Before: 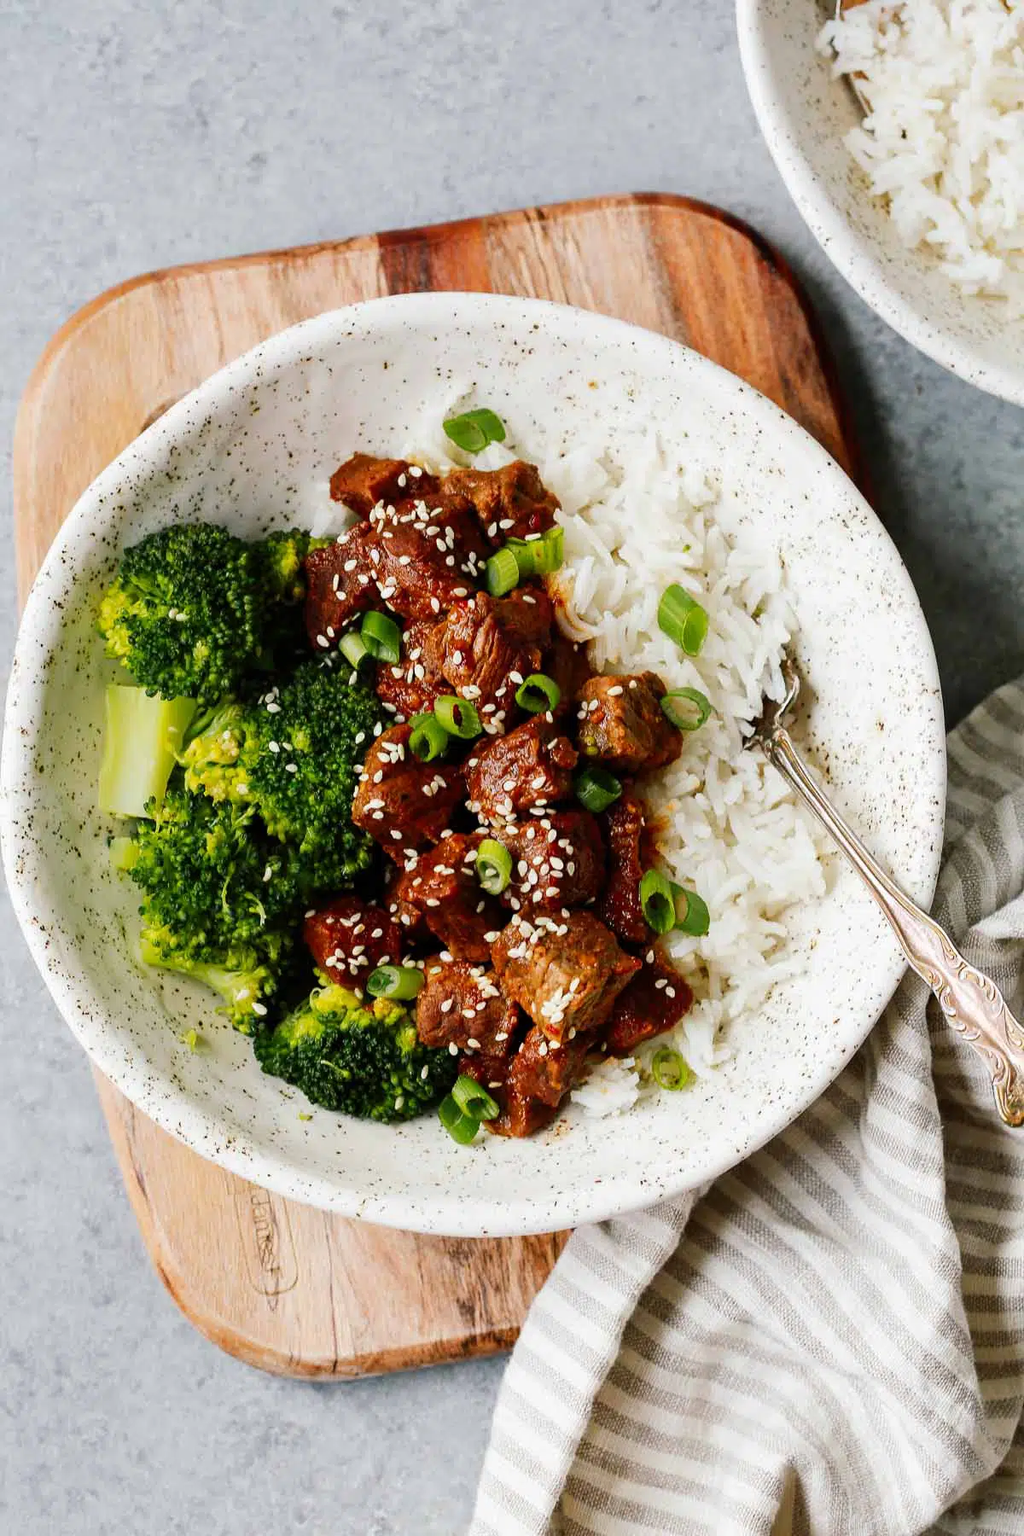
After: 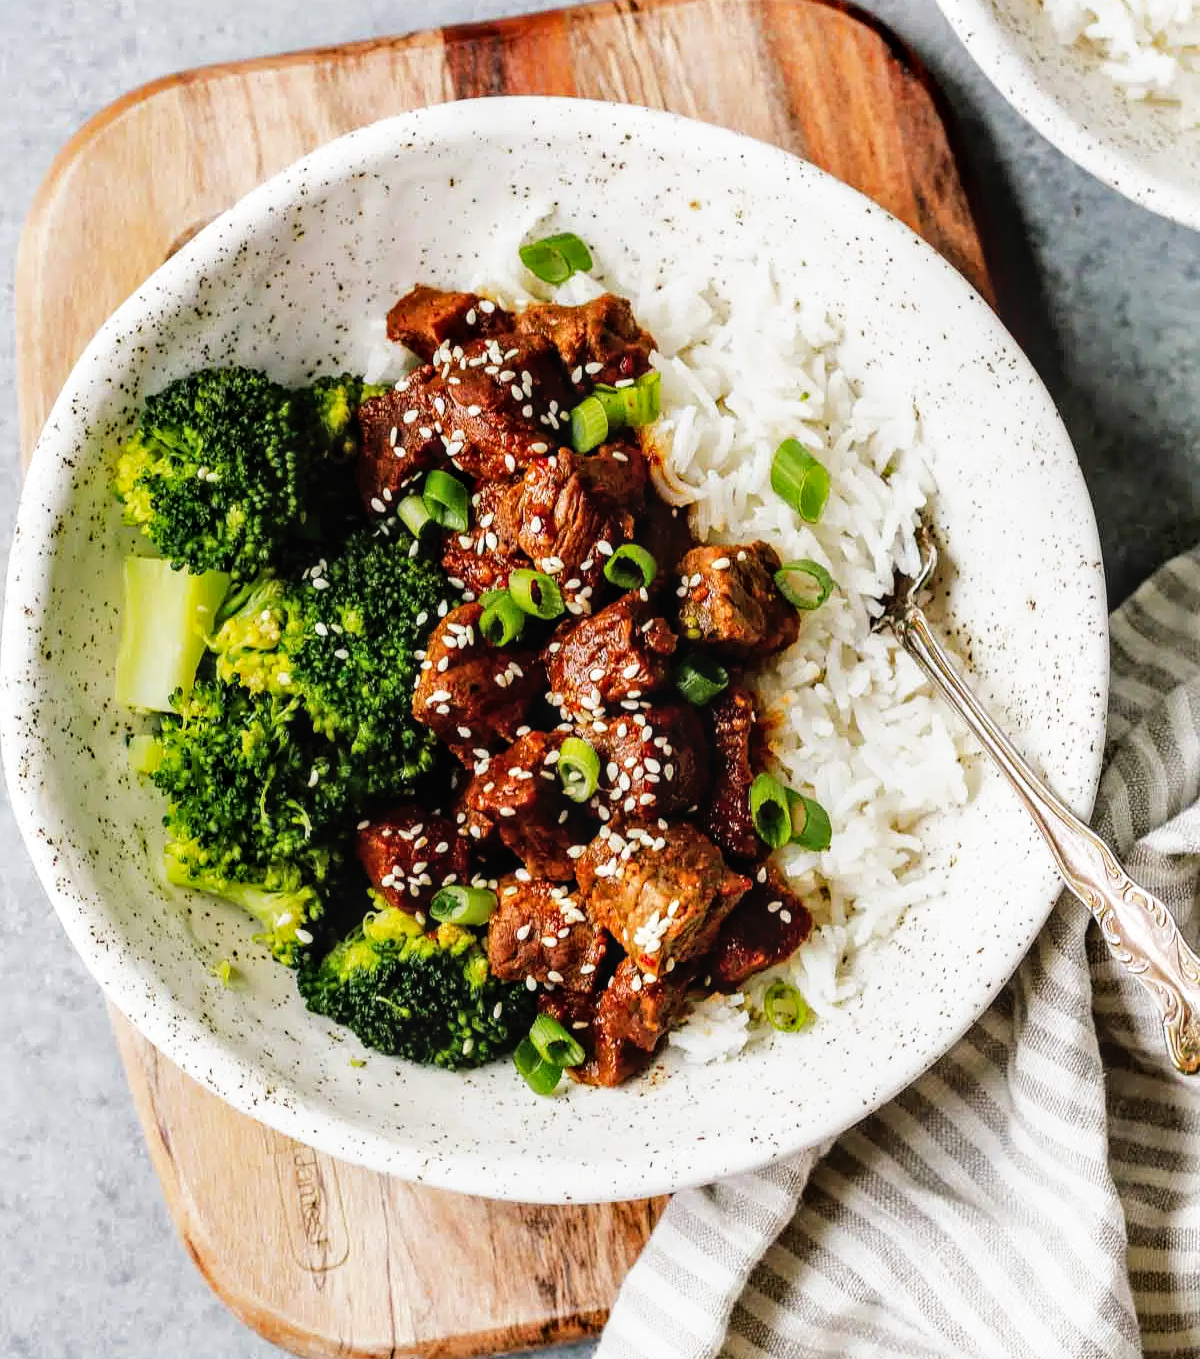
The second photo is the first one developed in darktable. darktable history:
local contrast: on, module defaults
tone curve: curves: ch0 [(0, 0) (0.003, 0.001) (0.011, 0.002) (0.025, 0.007) (0.044, 0.015) (0.069, 0.022) (0.1, 0.03) (0.136, 0.056) (0.177, 0.115) (0.224, 0.177) (0.277, 0.244) (0.335, 0.322) (0.399, 0.398) (0.468, 0.471) (0.543, 0.545) (0.623, 0.614) (0.709, 0.685) (0.801, 0.765) (0.898, 0.867) (1, 1)]
crop: top 13.717%, bottom 10.746%
base curve: curves: ch0 [(0, 0) (0.688, 0.865) (1, 1)], preserve colors none
